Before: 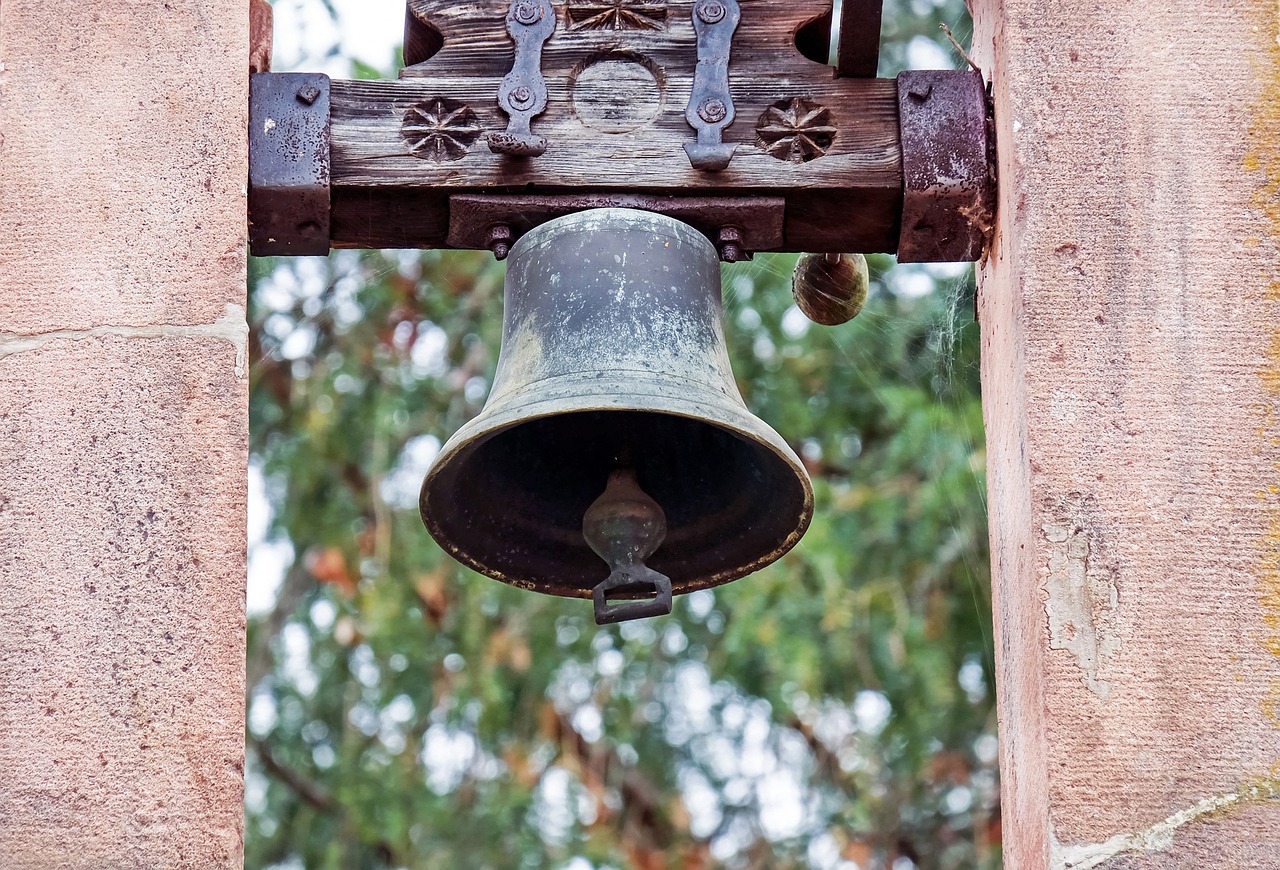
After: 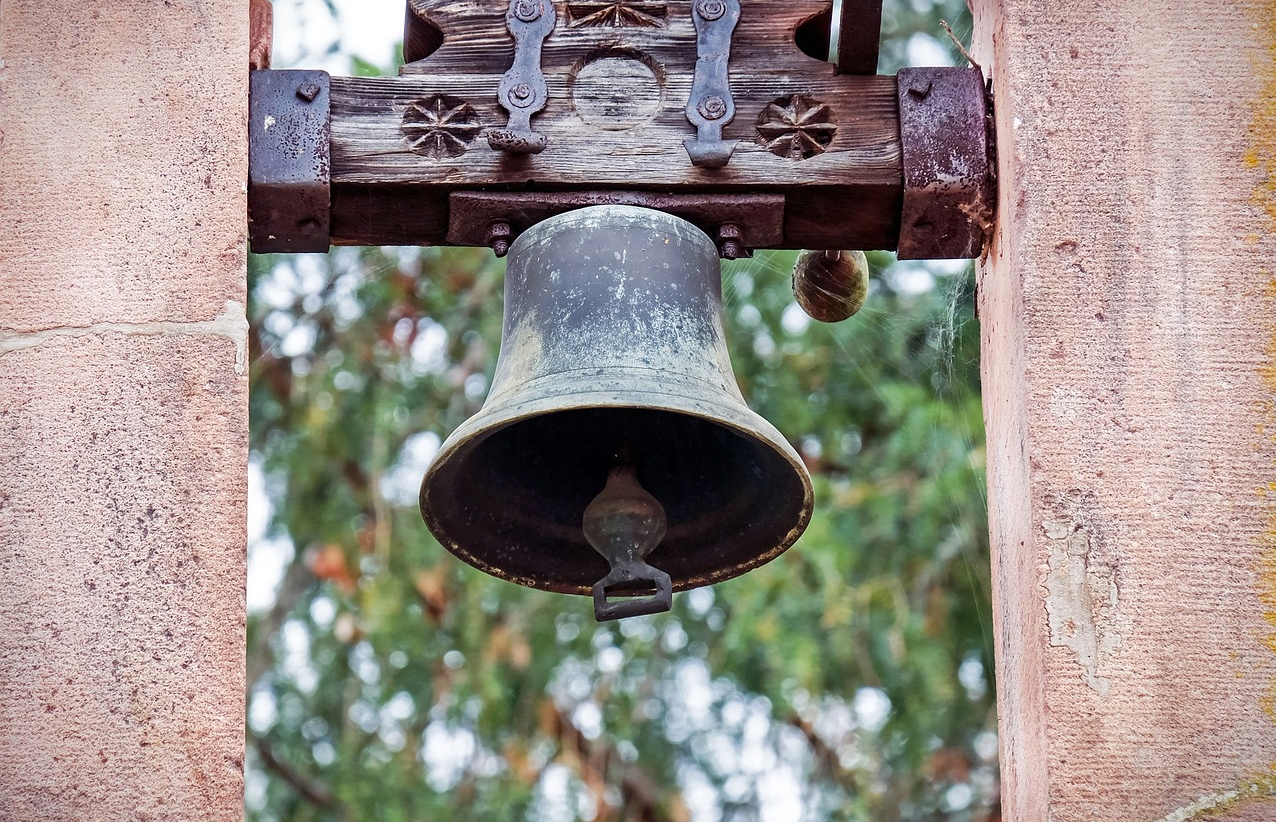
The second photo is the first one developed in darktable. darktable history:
crop: top 0.448%, right 0.264%, bottom 5.045%
vignetting: fall-off start 88.53%, fall-off radius 44.2%, saturation 0.376, width/height ratio 1.161
